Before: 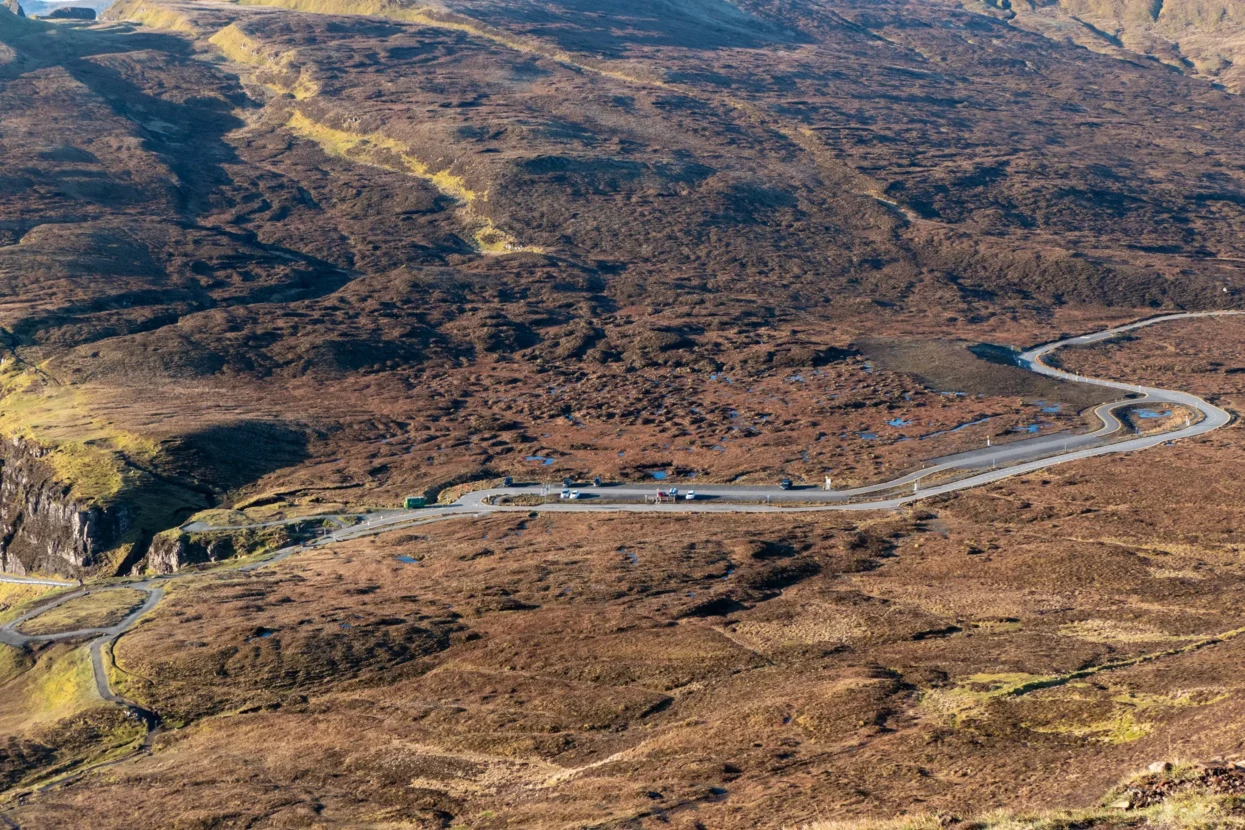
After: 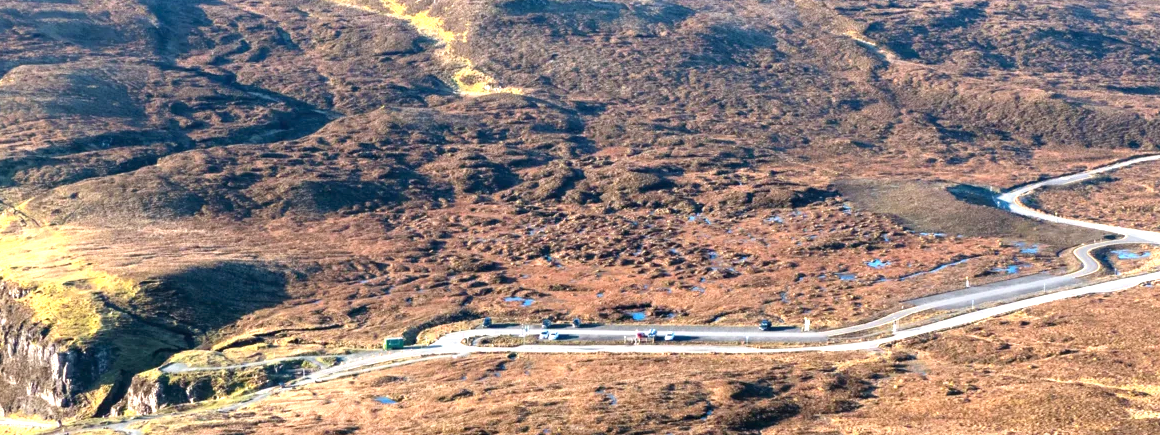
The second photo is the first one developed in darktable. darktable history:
crop: left 1.744%, top 19.225%, right 5.069%, bottom 28.357%
exposure: black level correction 0, exposure 1.3 EV, compensate exposure bias true, compensate highlight preservation false
